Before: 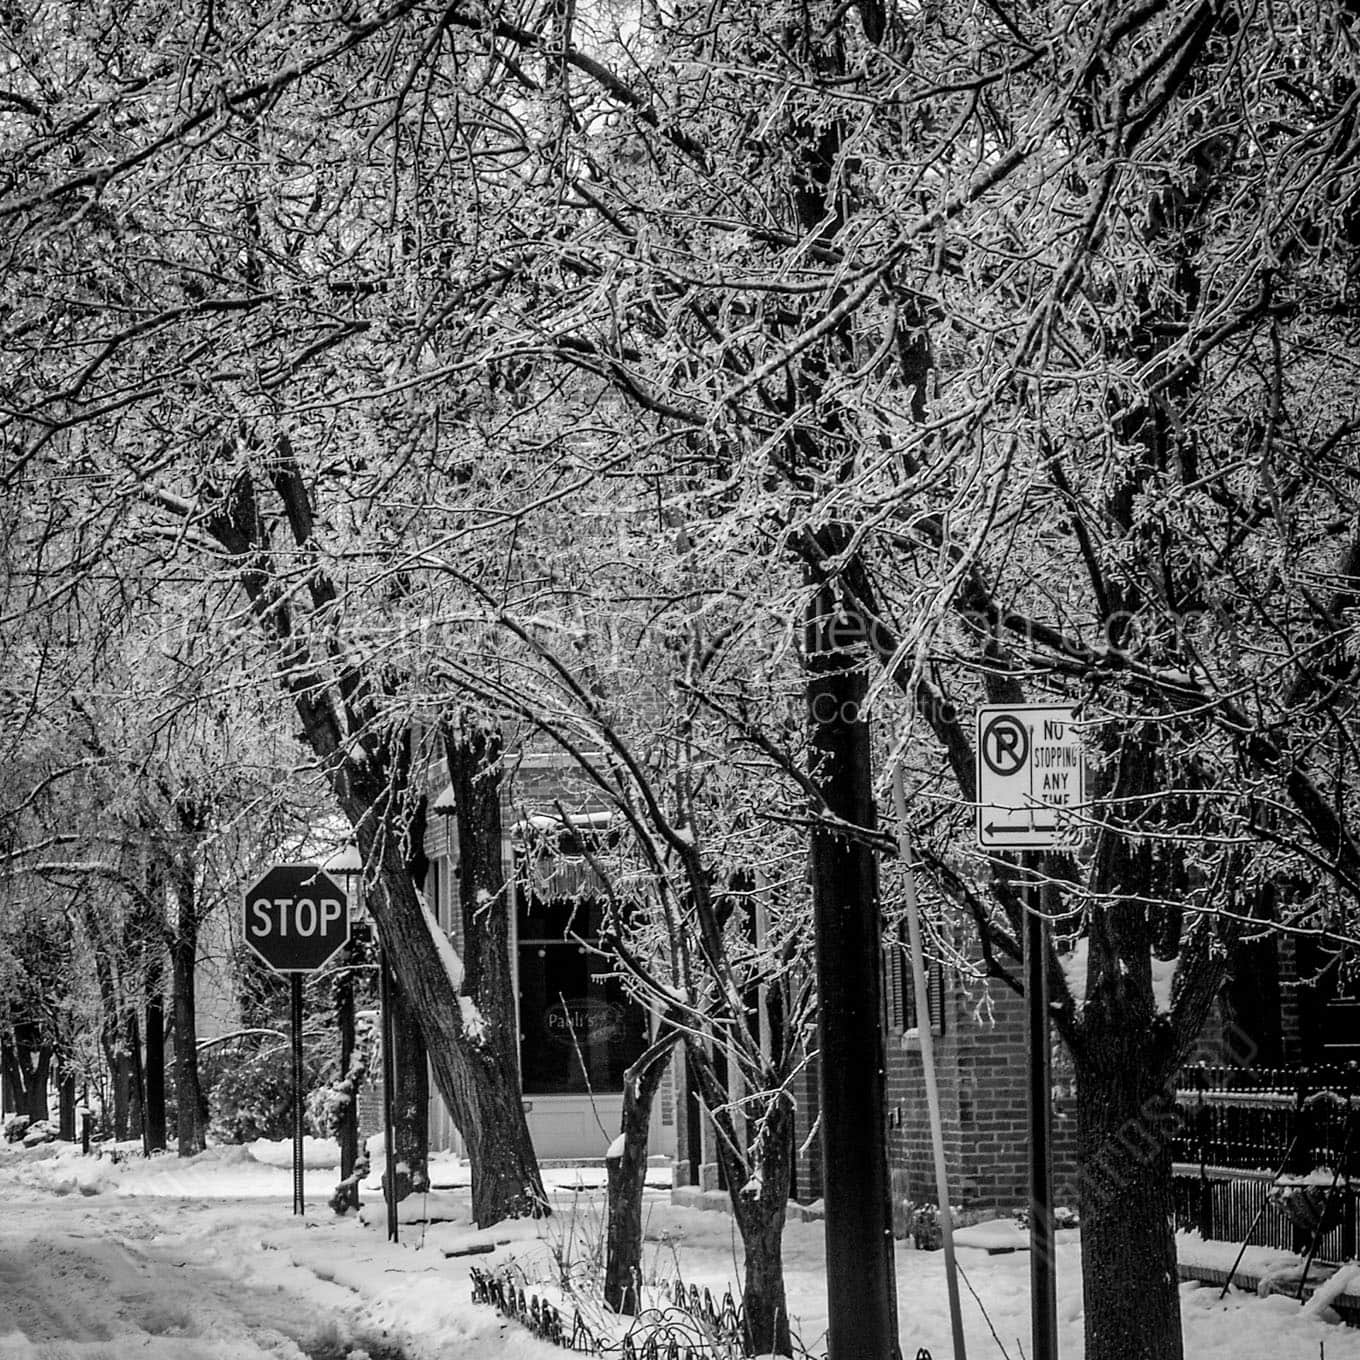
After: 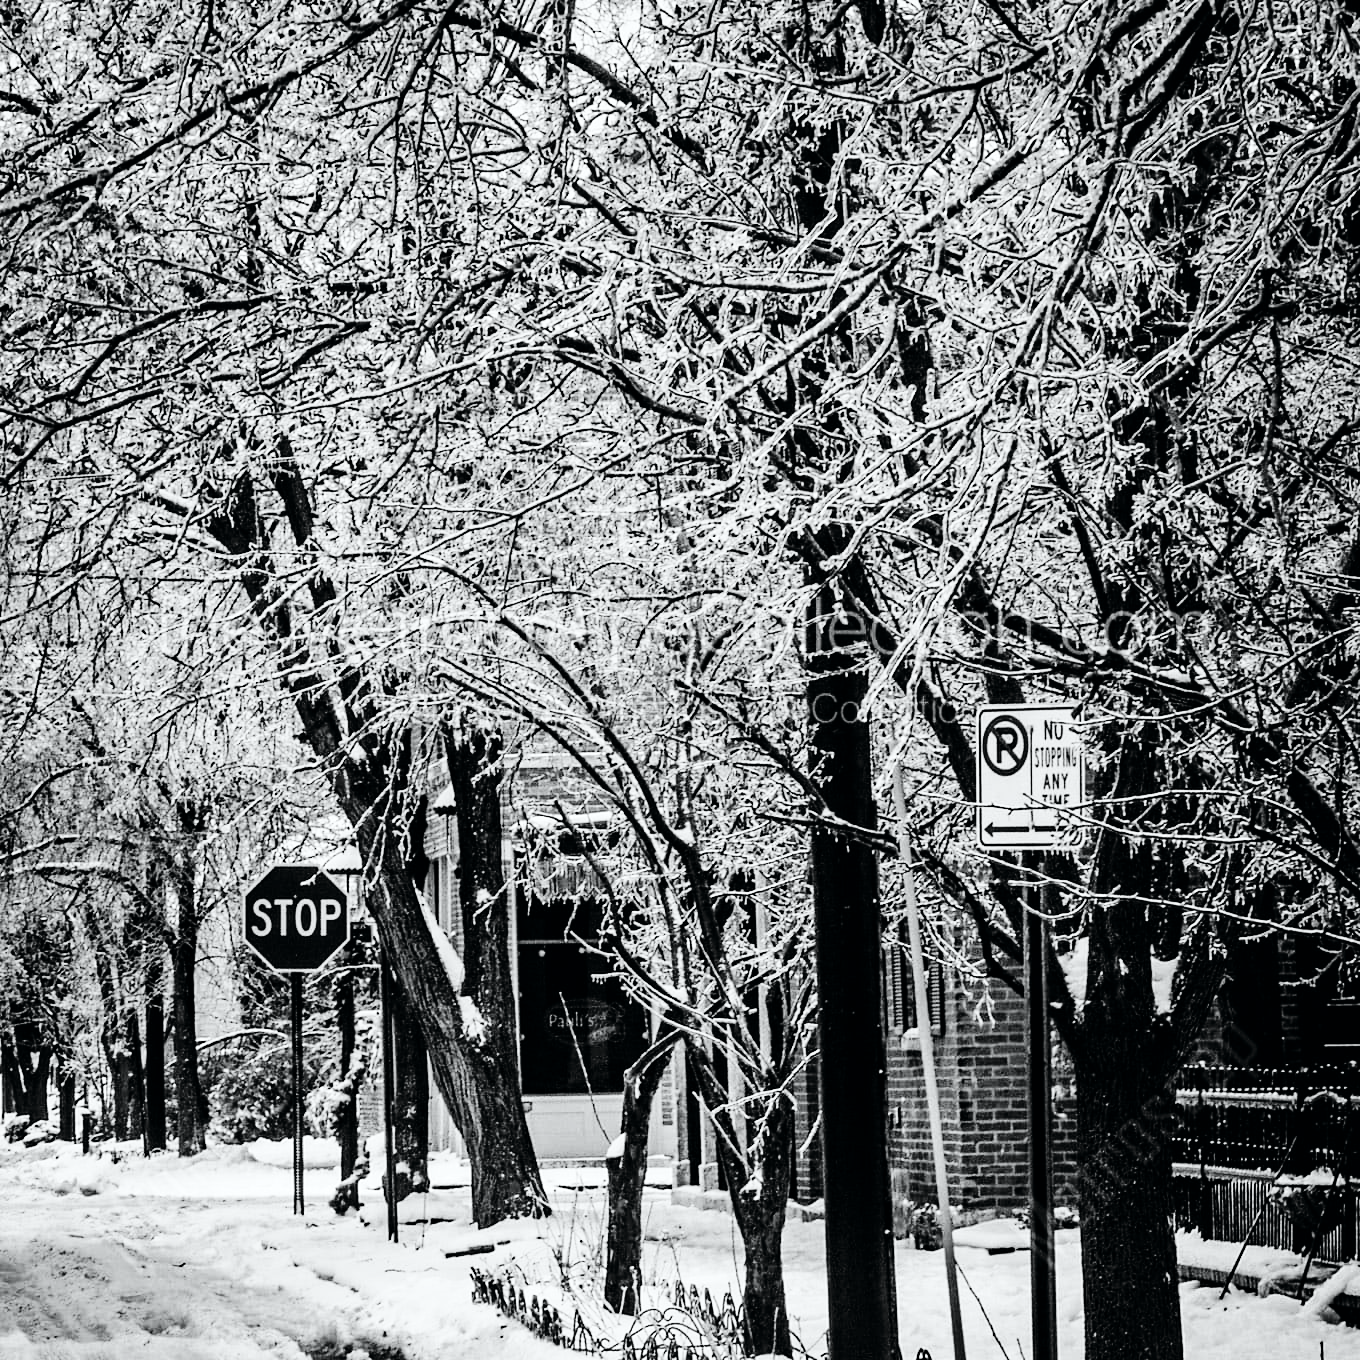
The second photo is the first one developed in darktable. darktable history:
haze removal: compatibility mode true, adaptive false
base curve: curves: ch0 [(0, 0) (0.036, 0.025) (0.121, 0.166) (0.206, 0.329) (0.605, 0.79) (1, 1)], preserve colors none
tone curve: curves: ch0 [(0, 0) (0.051, 0.027) (0.096, 0.071) (0.219, 0.248) (0.428, 0.52) (0.596, 0.713) (0.727, 0.823) (0.859, 0.924) (1, 1)]; ch1 [(0, 0) (0.1, 0.038) (0.318, 0.221) (0.413, 0.325) (0.454, 0.41) (0.493, 0.478) (0.503, 0.501) (0.516, 0.515) (0.548, 0.575) (0.561, 0.596) (0.594, 0.647) (0.666, 0.701) (1, 1)]; ch2 [(0, 0) (0.453, 0.44) (0.479, 0.476) (0.504, 0.5) (0.52, 0.526) (0.557, 0.585) (0.583, 0.608) (0.824, 0.815) (1, 1)], color space Lab, independent channels, preserve colors none
color correction: saturation 0.8
